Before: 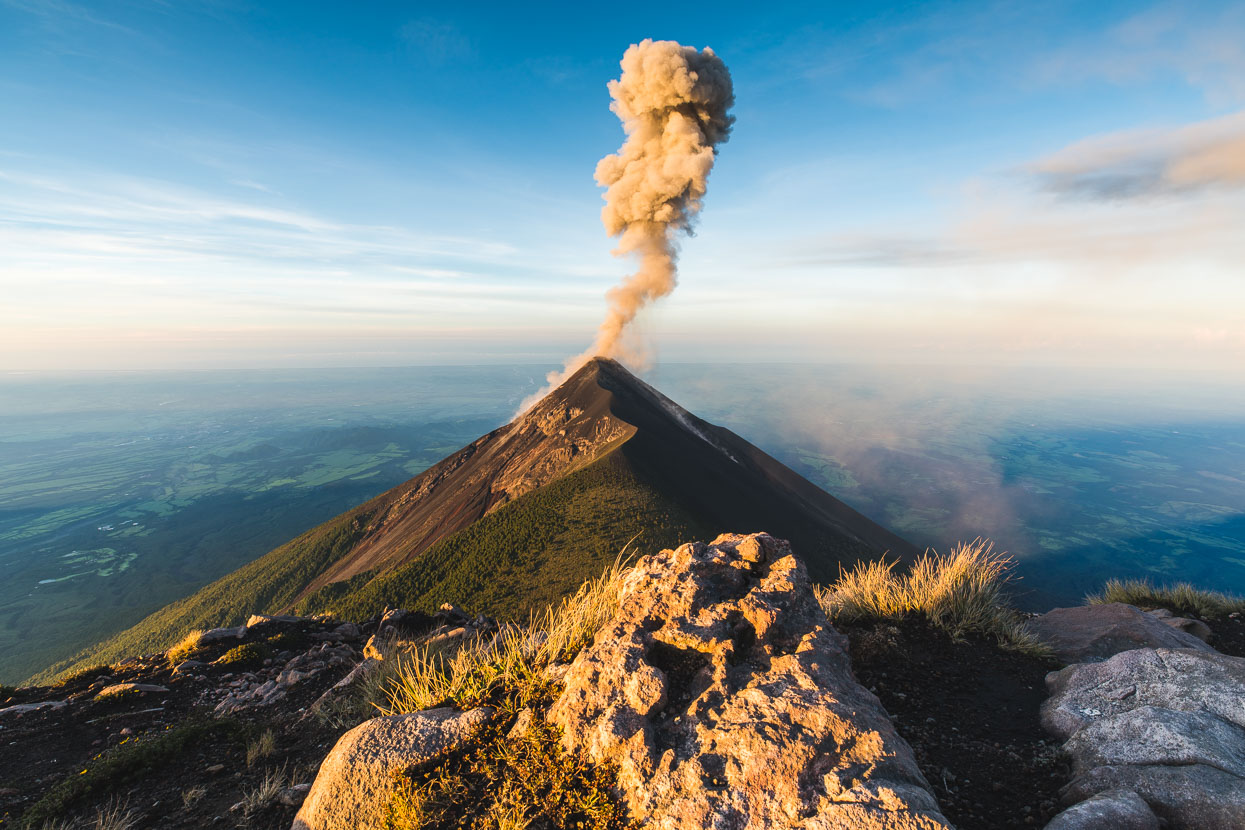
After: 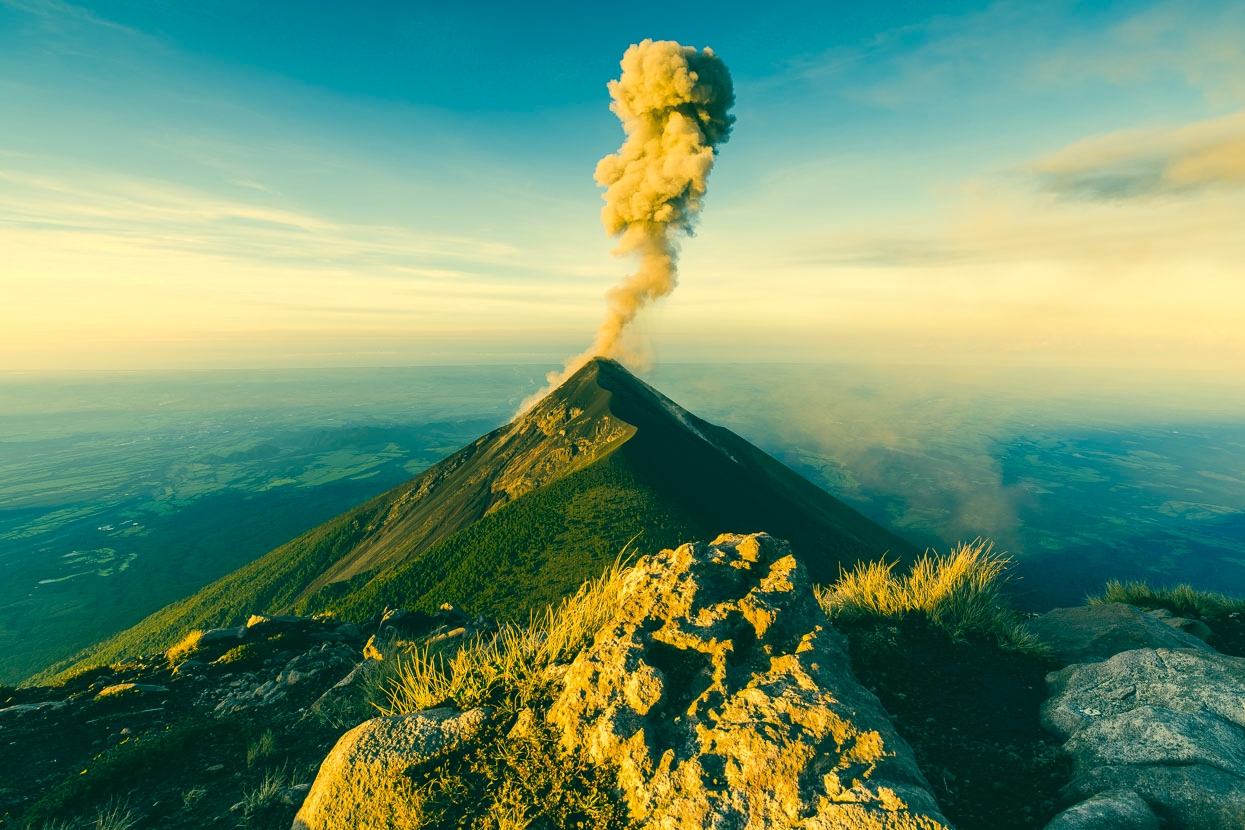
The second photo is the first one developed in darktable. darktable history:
color correction: highlights a* 1.86, highlights b* 34.59, shadows a* -36.88, shadows b* -6.26
